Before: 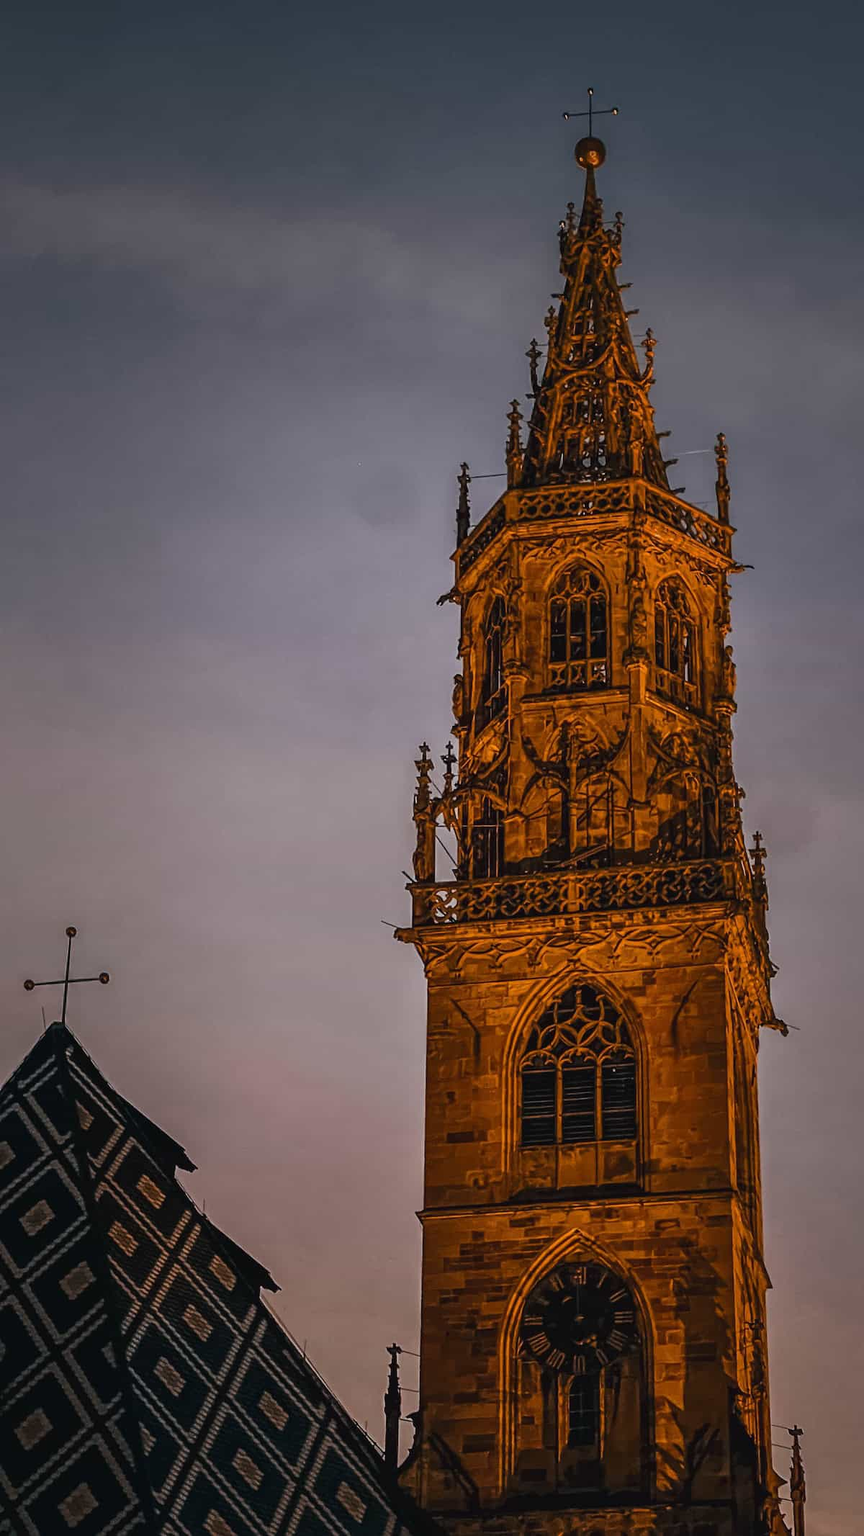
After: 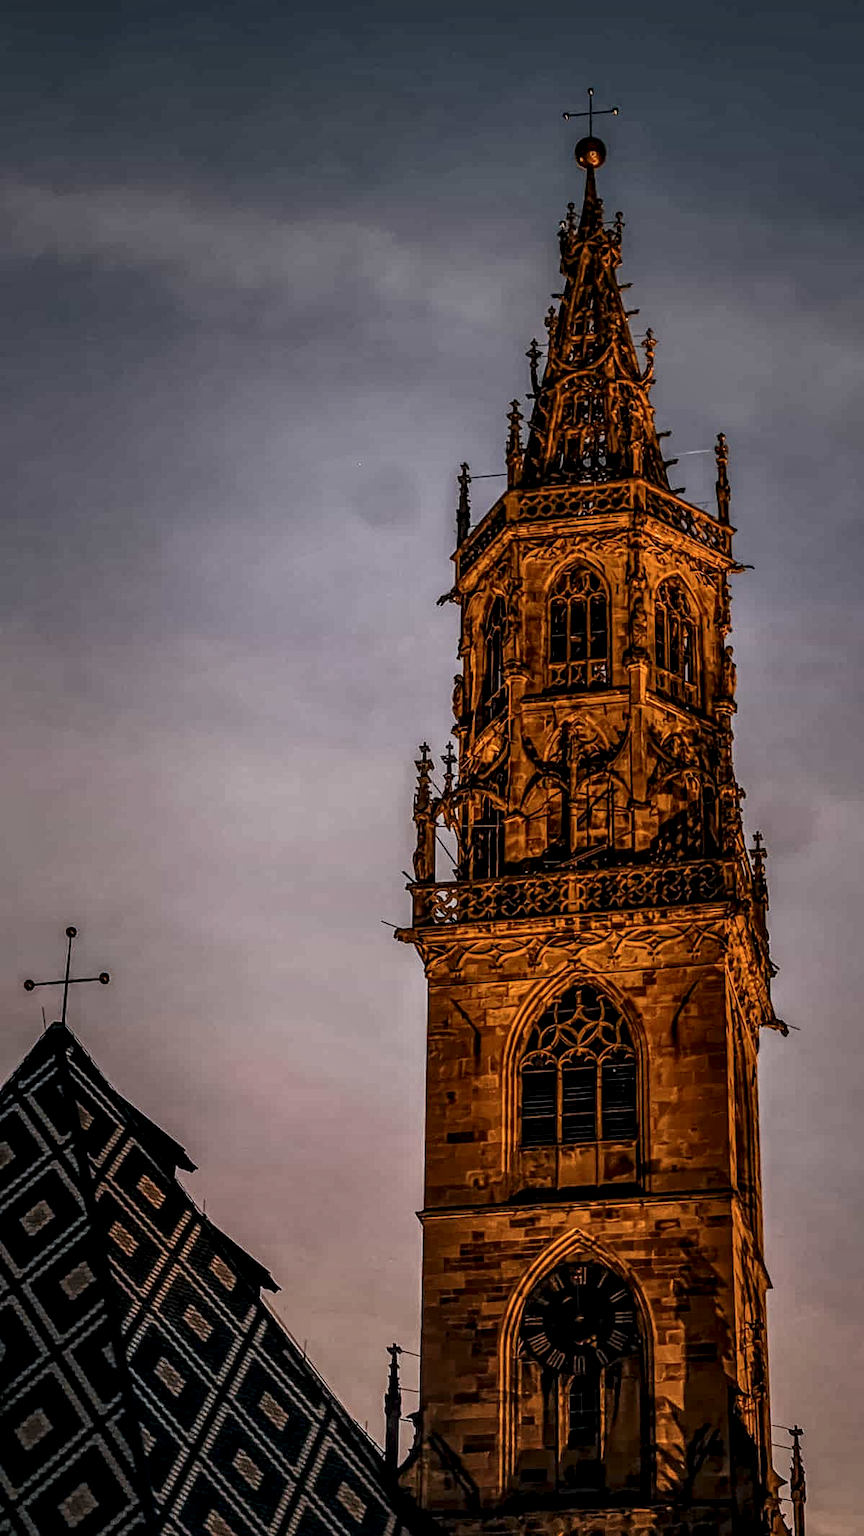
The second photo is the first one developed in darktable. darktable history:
local contrast: highlights 15%, shadows 39%, detail 183%, midtone range 0.478
